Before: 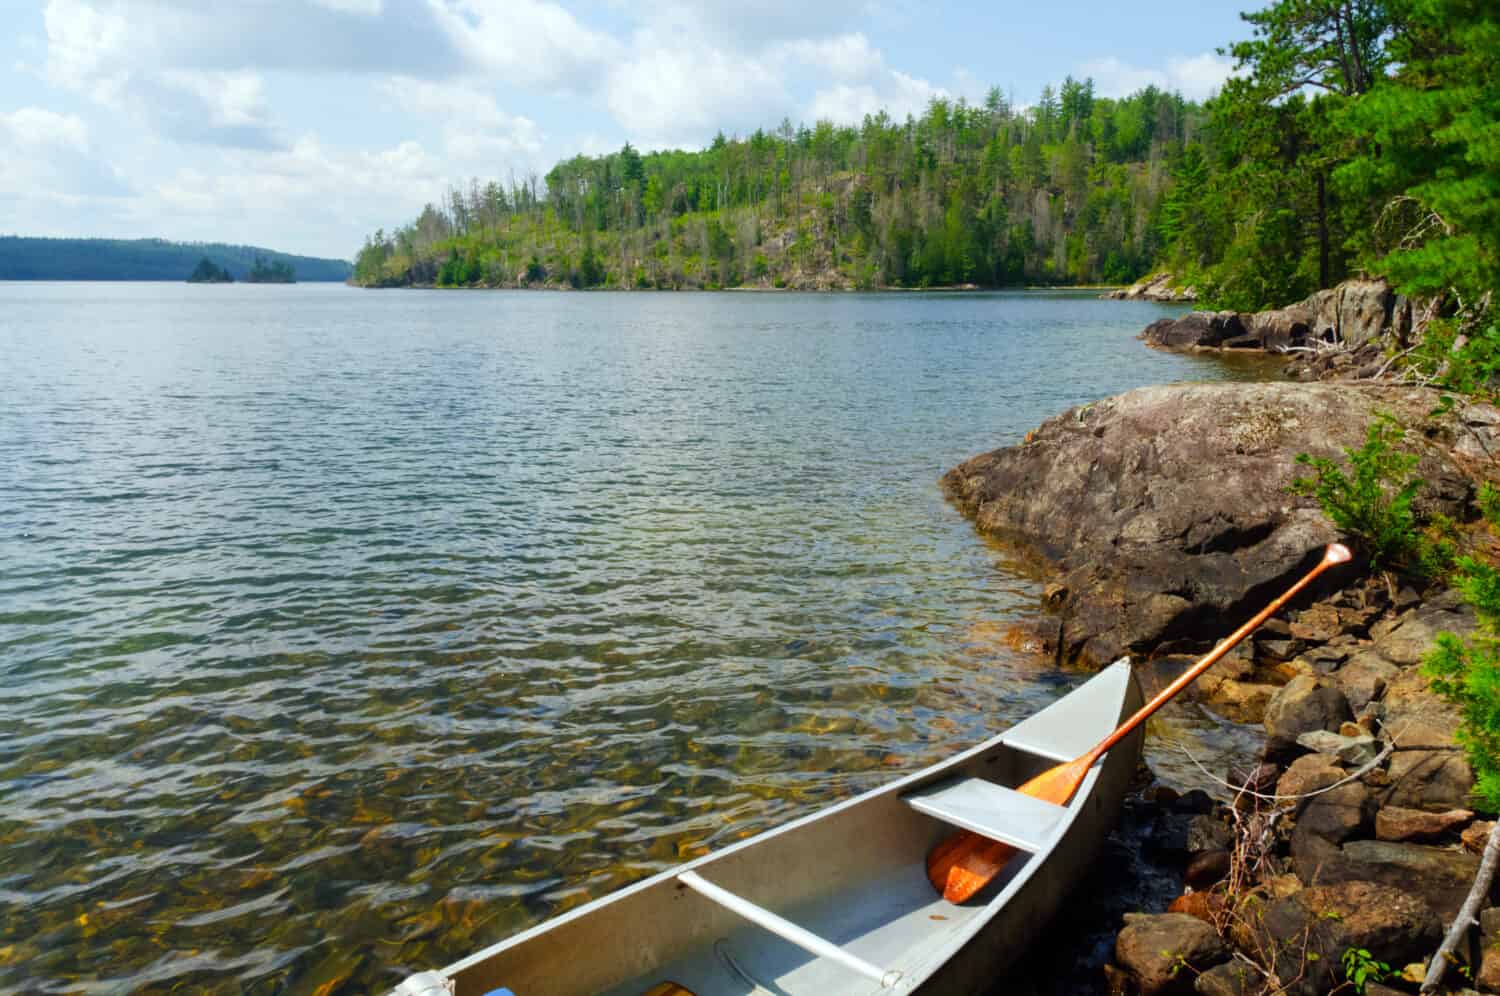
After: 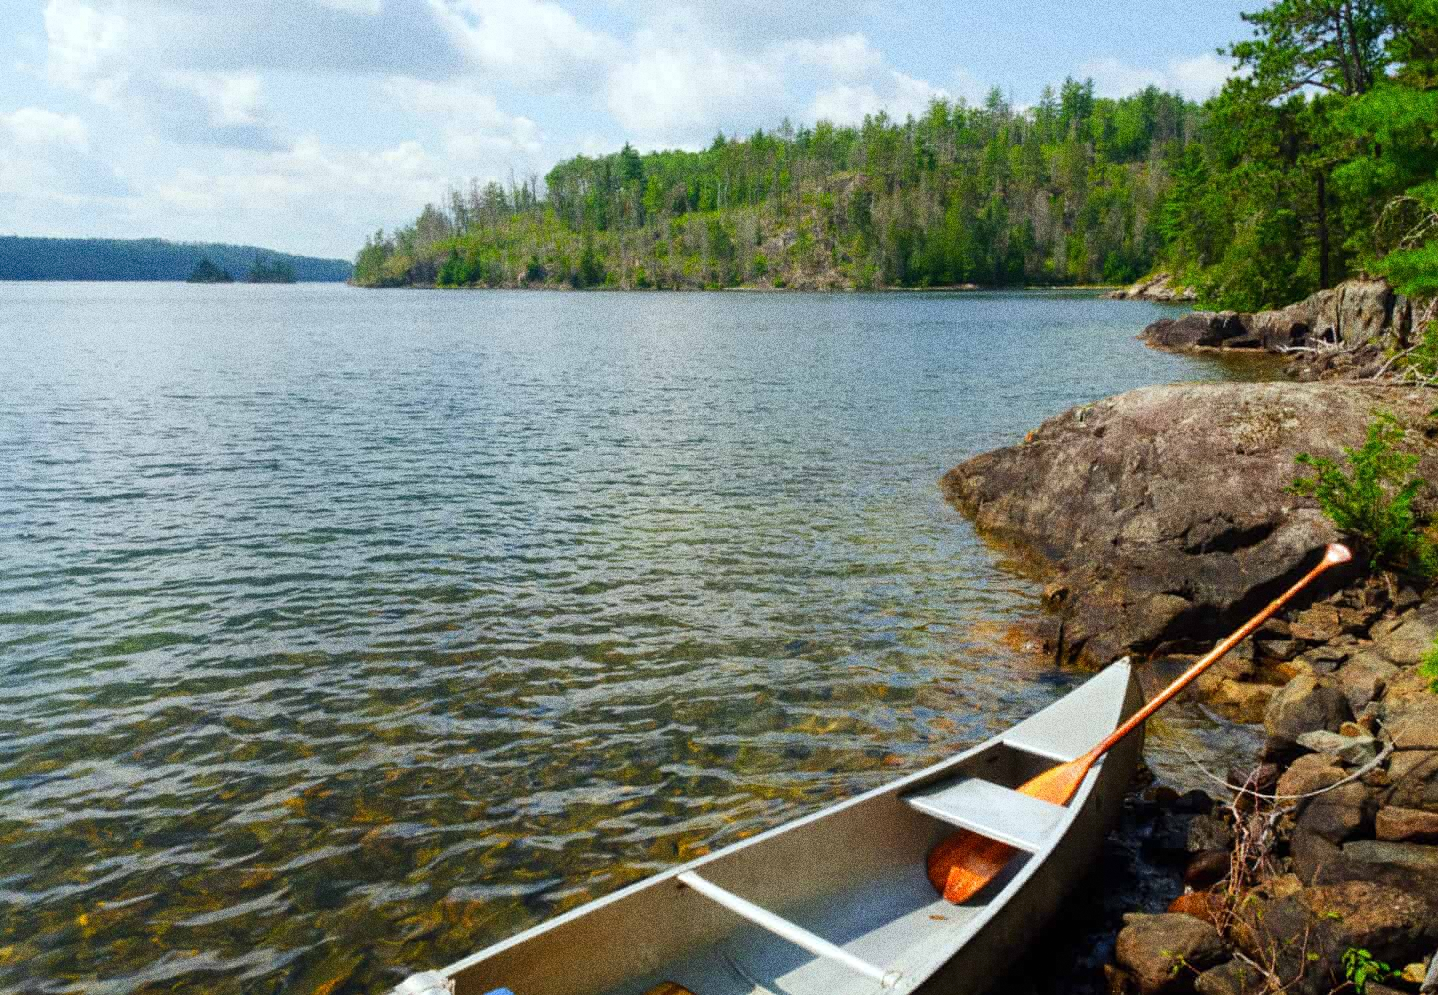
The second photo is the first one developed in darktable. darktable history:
crop: right 4.126%, bottom 0.031%
grain: coarseness 10.62 ISO, strength 55.56%
